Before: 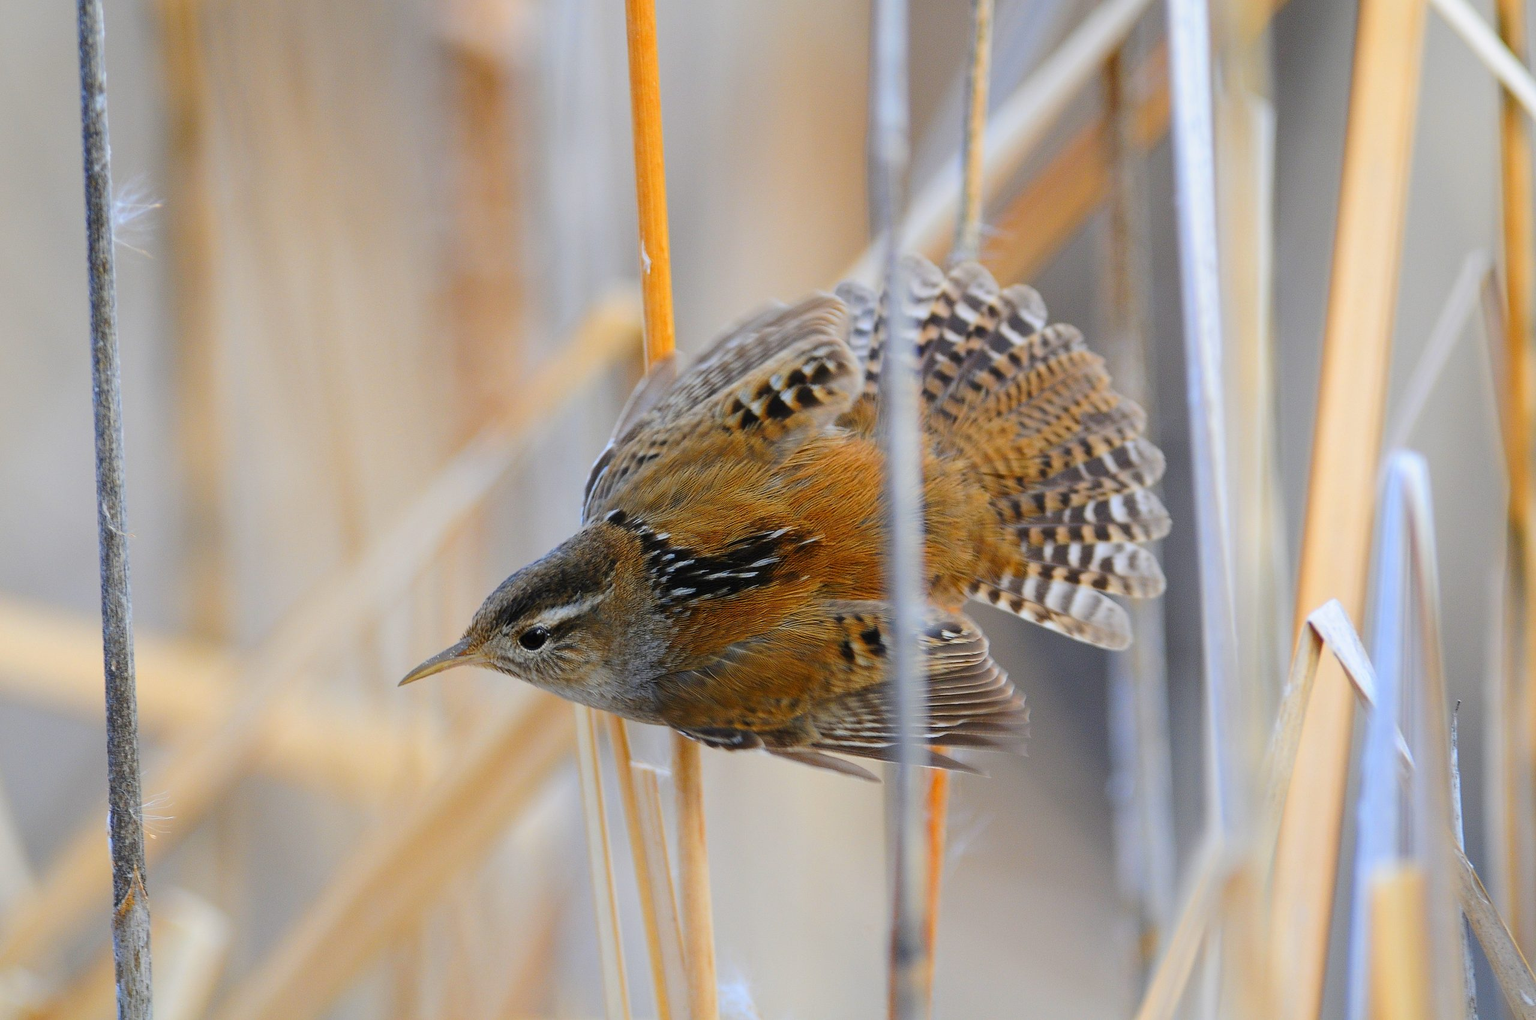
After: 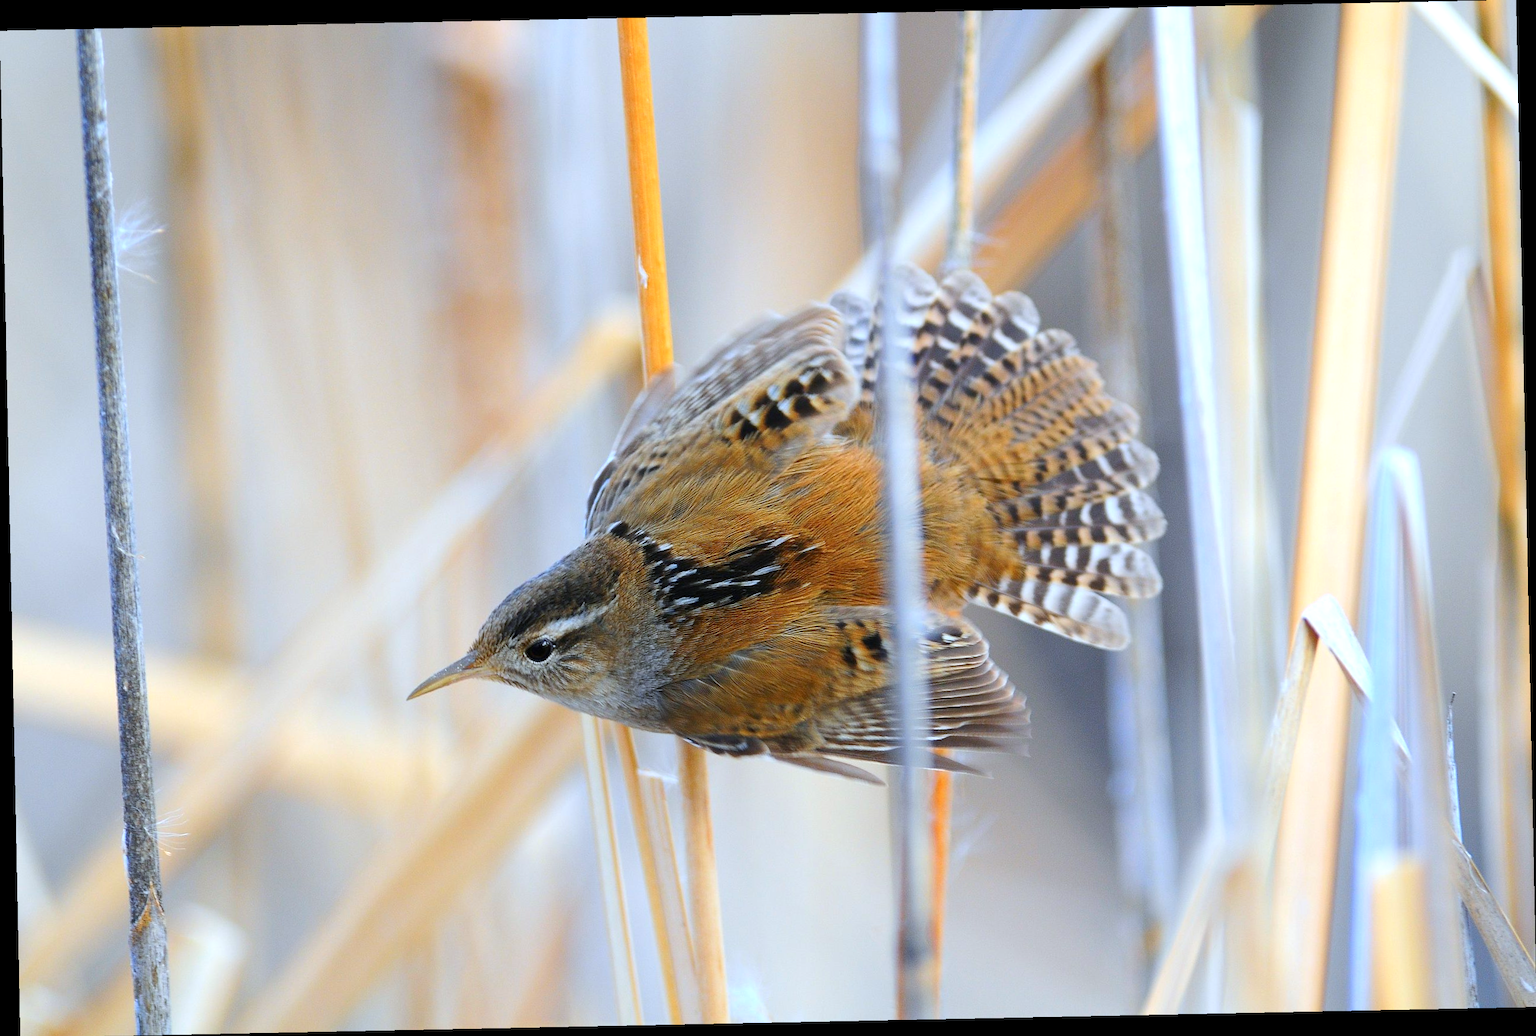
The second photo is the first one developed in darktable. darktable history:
rotate and perspective: rotation -1.17°, automatic cropping off
rgb levels: preserve colors max RGB
exposure: black level correction 0.001, exposure 0.5 EV, compensate exposure bias true, compensate highlight preservation false
color calibration: illuminant custom, x 0.368, y 0.373, temperature 4330.32 K
